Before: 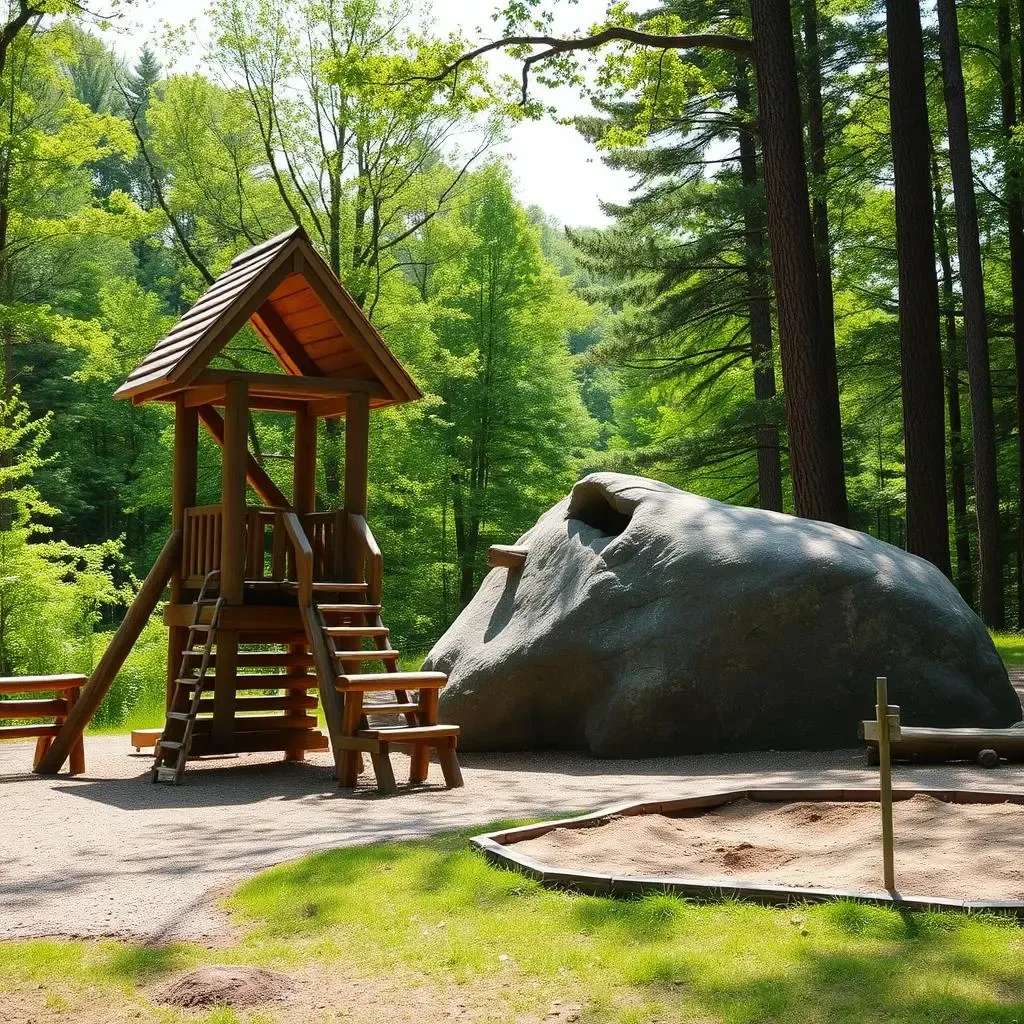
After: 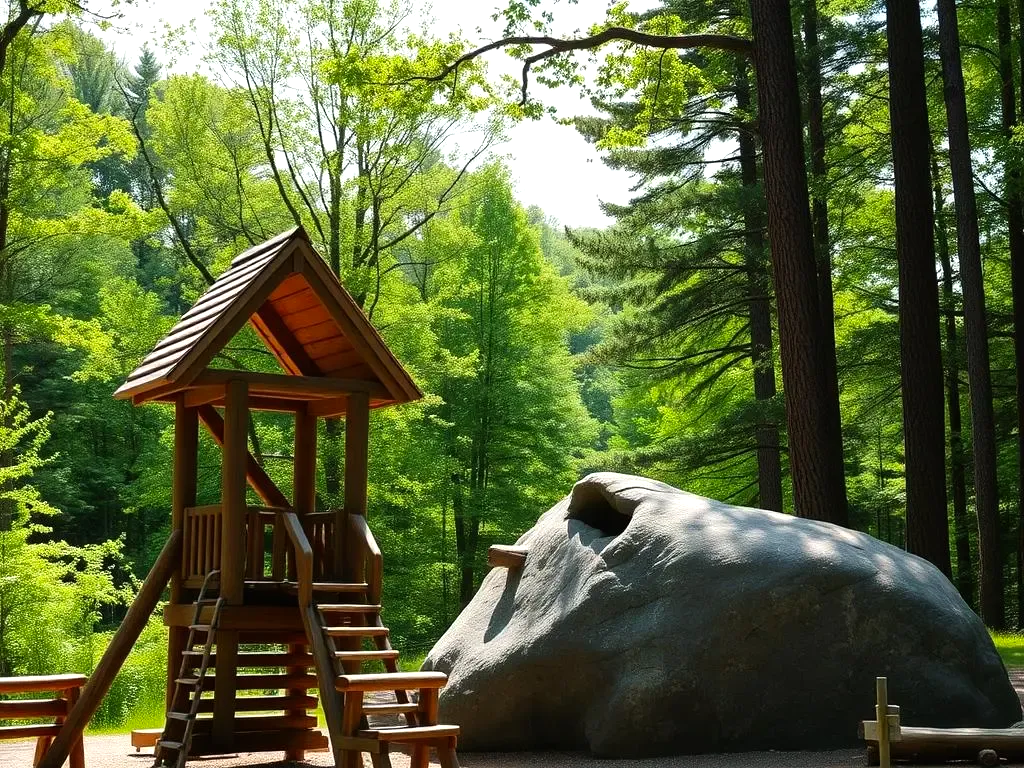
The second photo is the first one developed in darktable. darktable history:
crop: bottom 24.967%
color balance: contrast 10%
